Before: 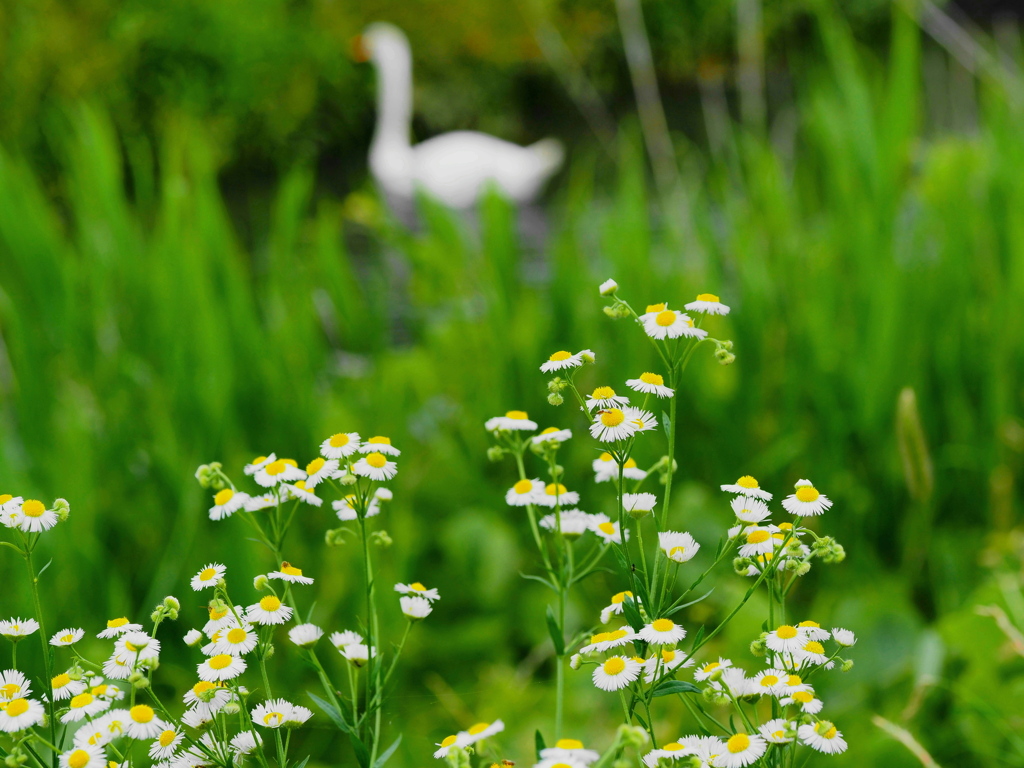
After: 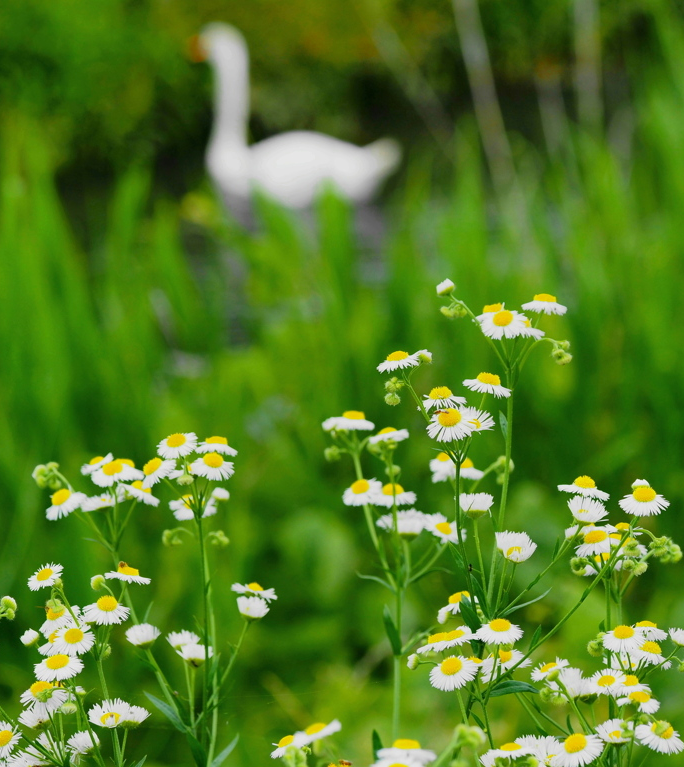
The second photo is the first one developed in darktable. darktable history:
crop and rotate: left 15.958%, right 17.176%
exposure: compensate highlight preservation false
